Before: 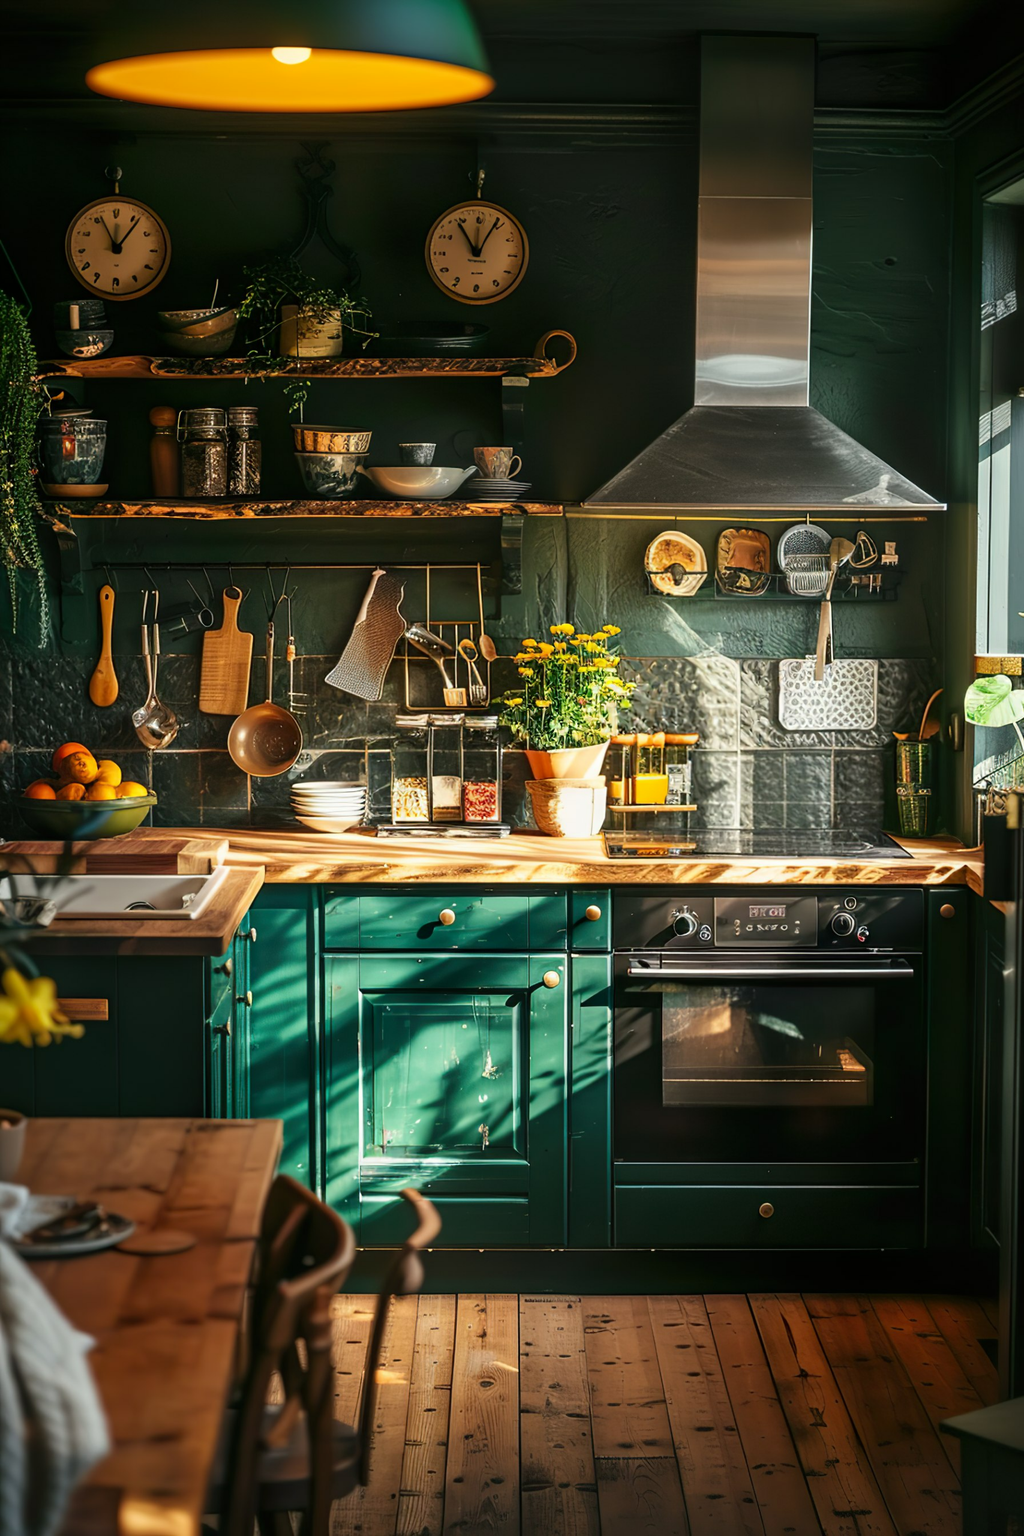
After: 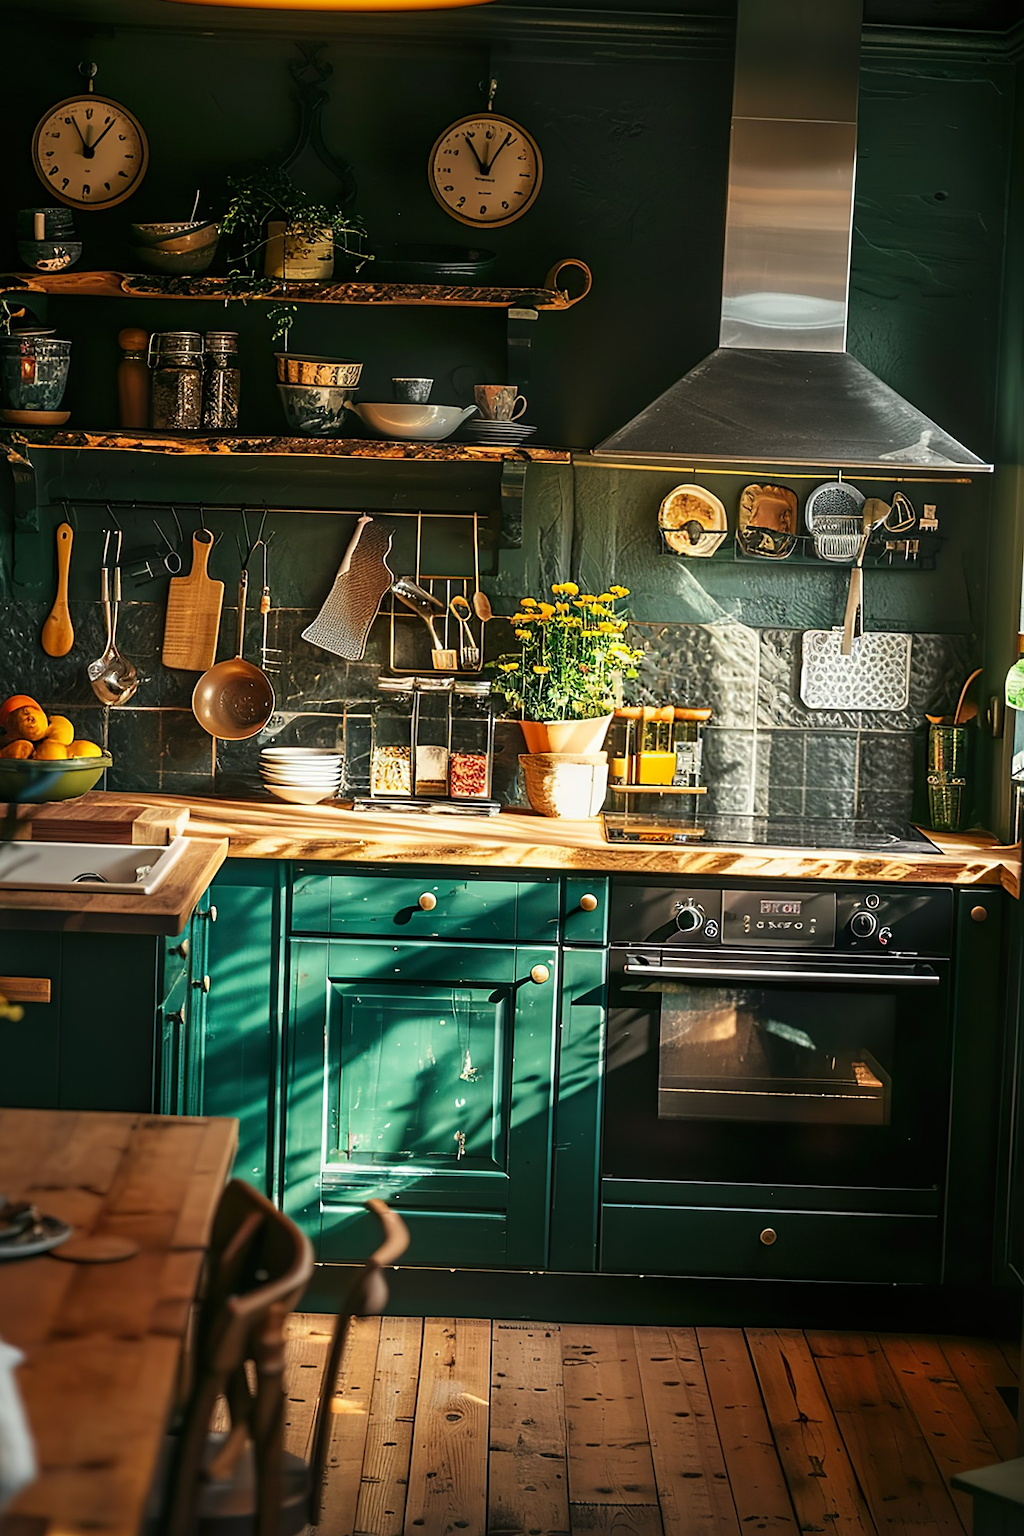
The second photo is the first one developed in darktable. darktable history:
sharpen: on, module defaults
crop and rotate: angle -1.96°, left 3.097%, top 4.154%, right 1.586%, bottom 0.529%
